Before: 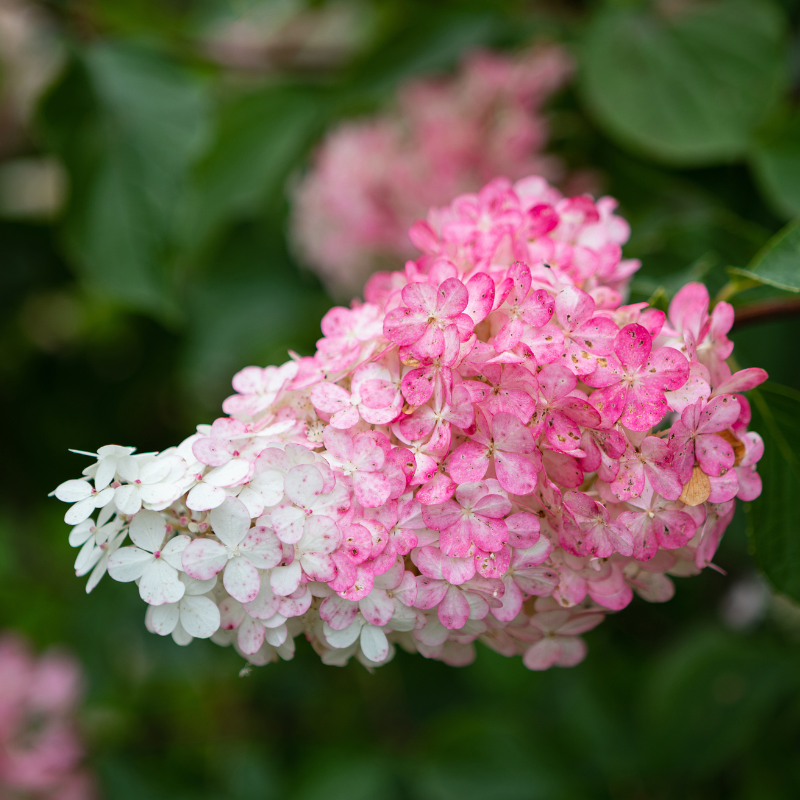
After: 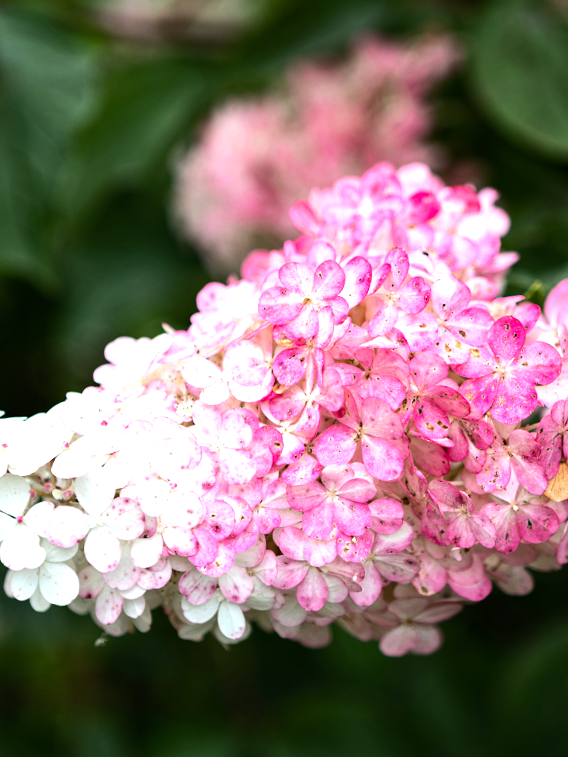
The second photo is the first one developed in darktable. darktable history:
crop and rotate: angle -3.27°, left 14.277%, top 0.028%, right 10.766%, bottom 0.028%
tone equalizer: -8 EV -1.08 EV, -7 EV -1.01 EV, -6 EV -0.867 EV, -5 EV -0.578 EV, -3 EV 0.578 EV, -2 EV 0.867 EV, -1 EV 1.01 EV, +0 EV 1.08 EV, edges refinement/feathering 500, mask exposure compensation -1.57 EV, preserve details no
